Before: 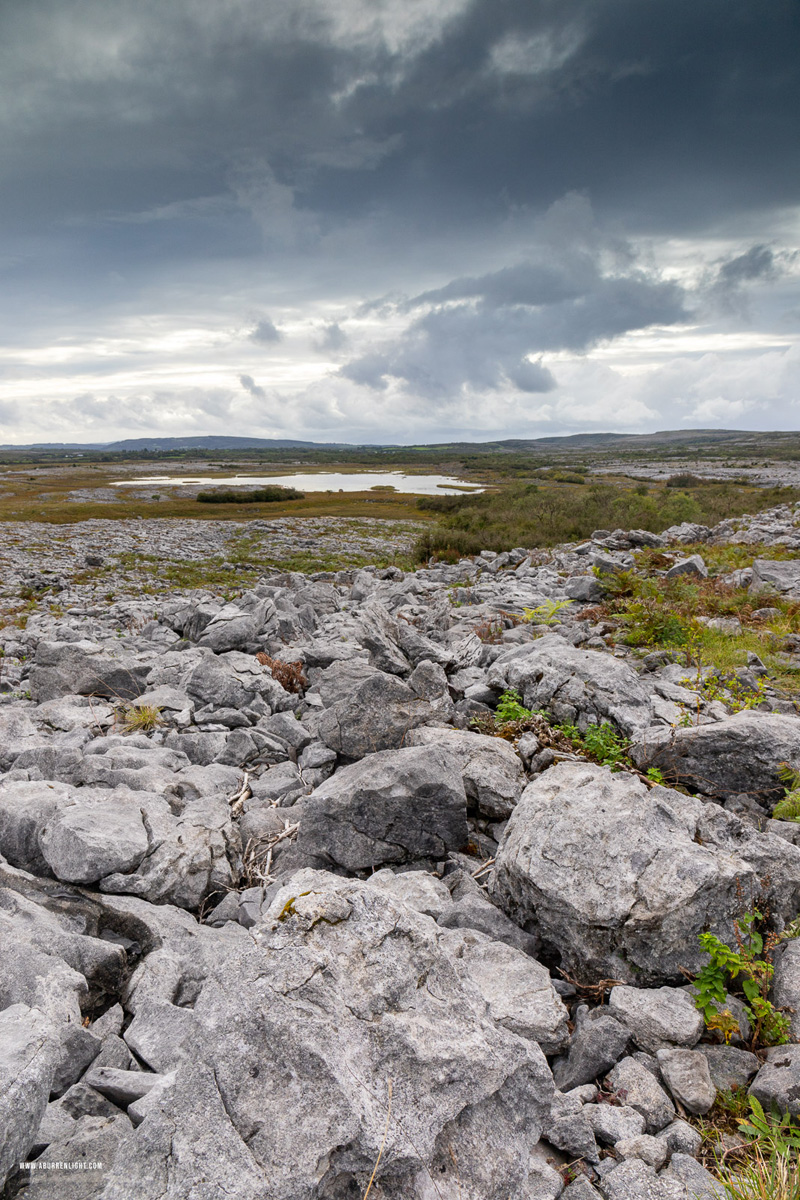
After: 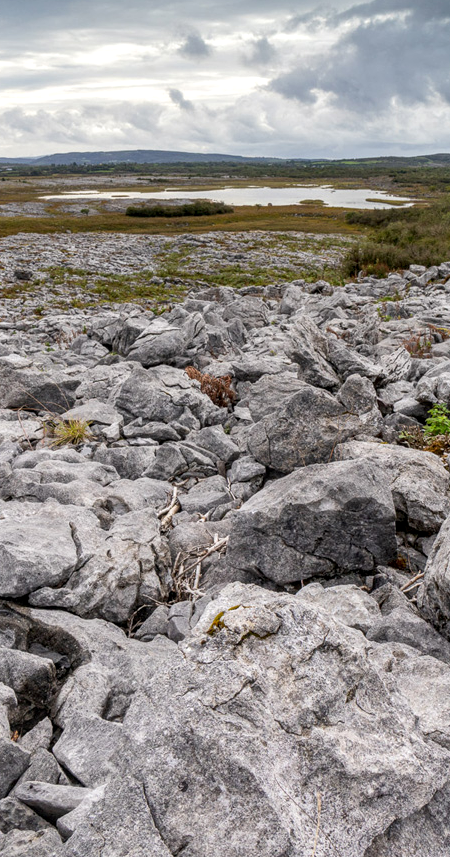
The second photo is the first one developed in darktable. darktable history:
crop: left 8.966%, top 23.852%, right 34.699%, bottom 4.703%
local contrast: on, module defaults
